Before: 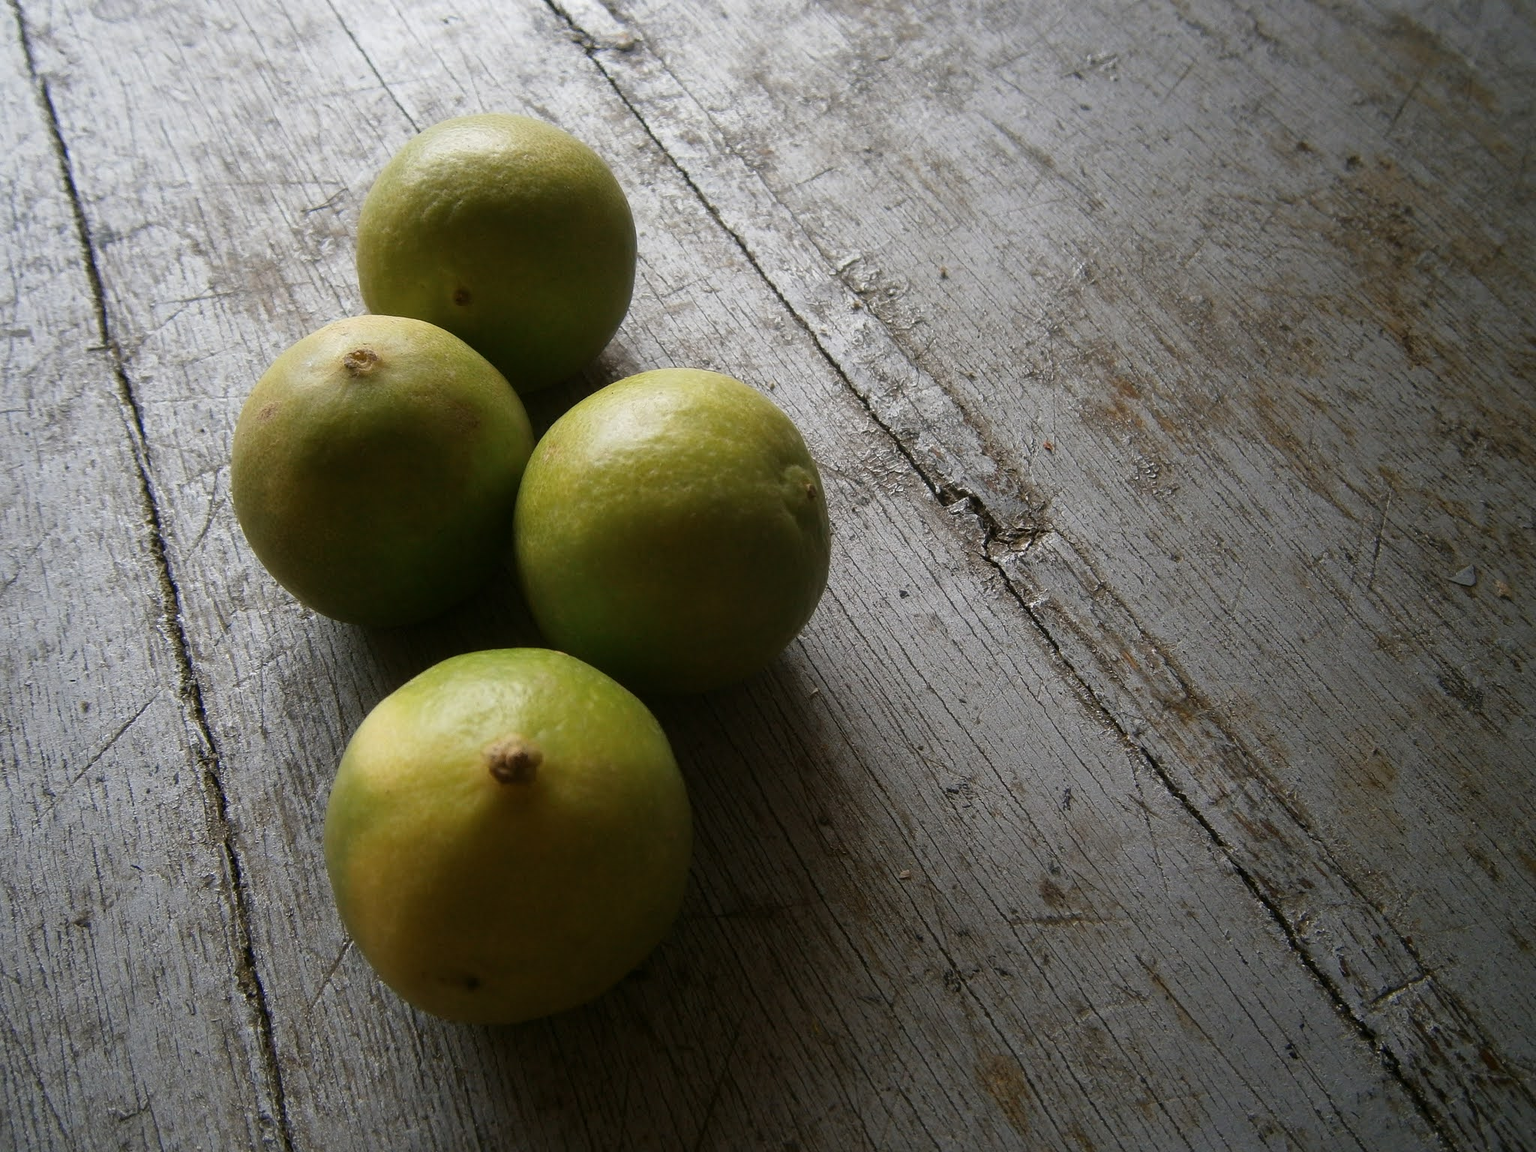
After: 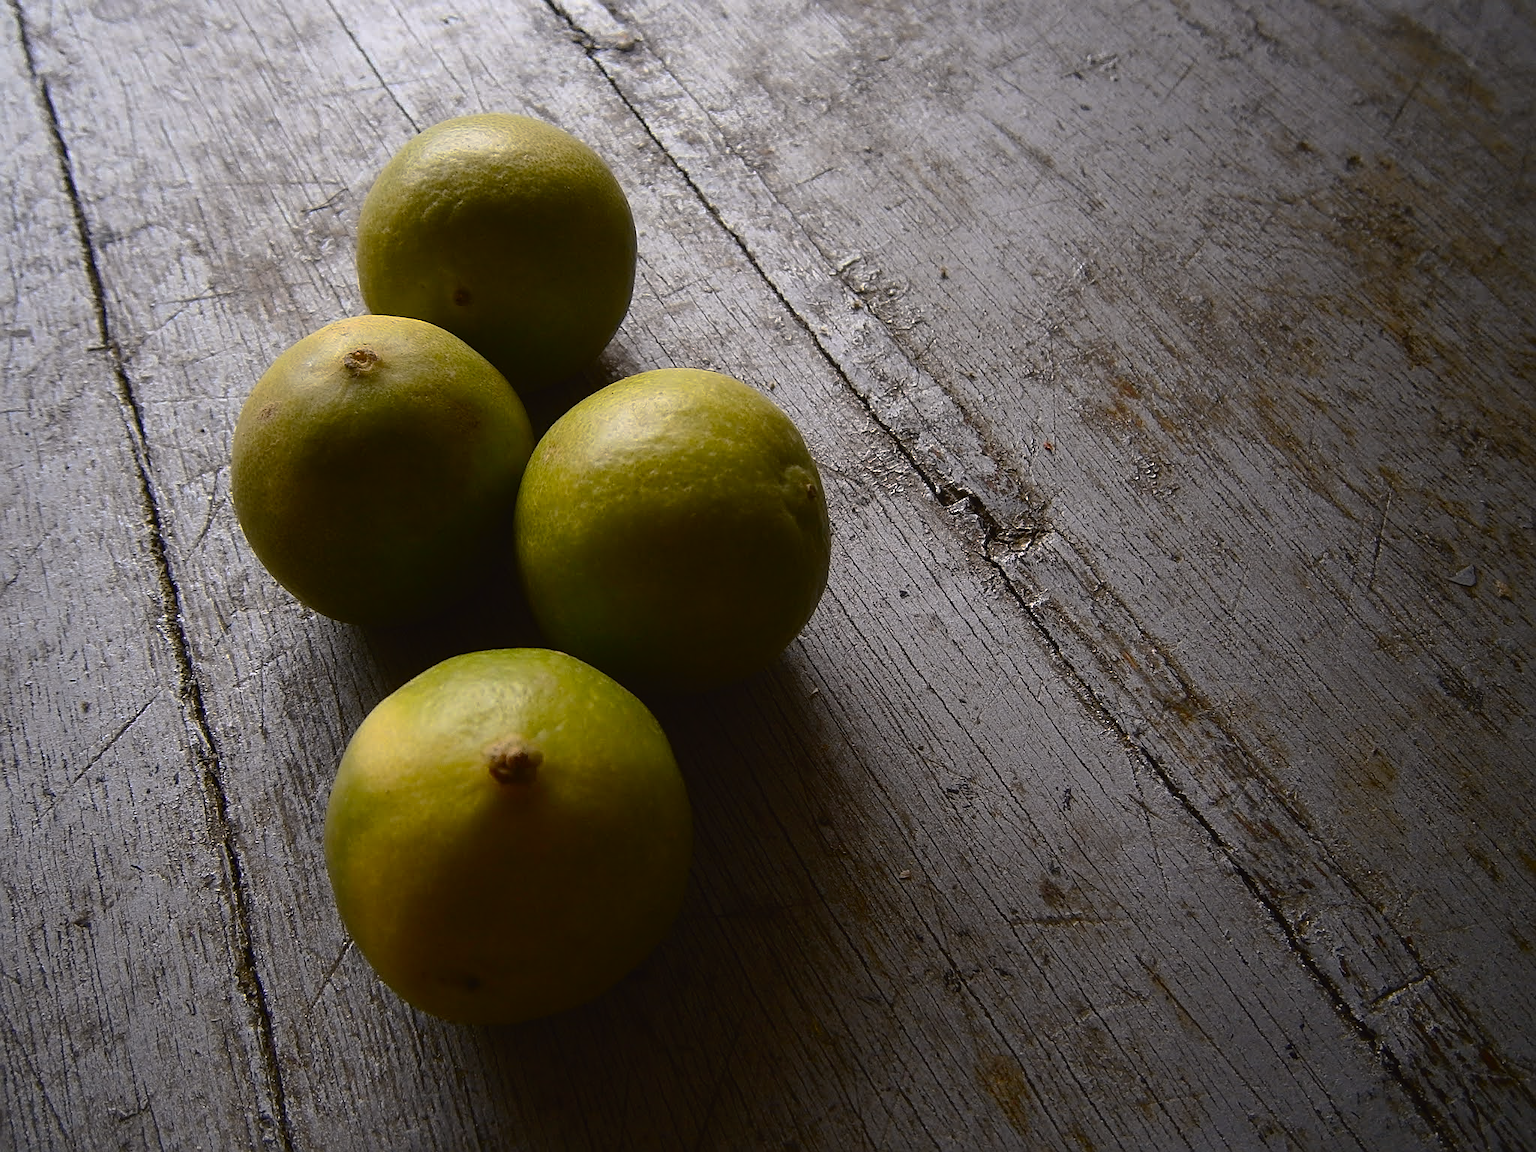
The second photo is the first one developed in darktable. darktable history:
base curve: curves: ch0 [(0, 0) (0.826, 0.587) (1, 1)], preserve colors none
tone curve: curves: ch0 [(0, 0.023) (0.103, 0.087) (0.295, 0.297) (0.445, 0.531) (0.553, 0.665) (0.735, 0.843) (0.994, 1)]; ch1 [(0, 0) (0.414, 0.395) (0.447, 0.447) (0.485, 0.495) (0.512, 0.523) (0.542, 0.581) (0.581, 0.632) (0.646, 0.715) (1, 1)]; ch2 [(0, 0) (0.369, 0.388) (0.449, 0.431) (0.478, 0.471) (0.516, 0.517) (0.579, 0.624) (0.674, 0.775) (1, 1)], color space Lab, independent channels, preserve colors none
sharpen: on, module defaults
